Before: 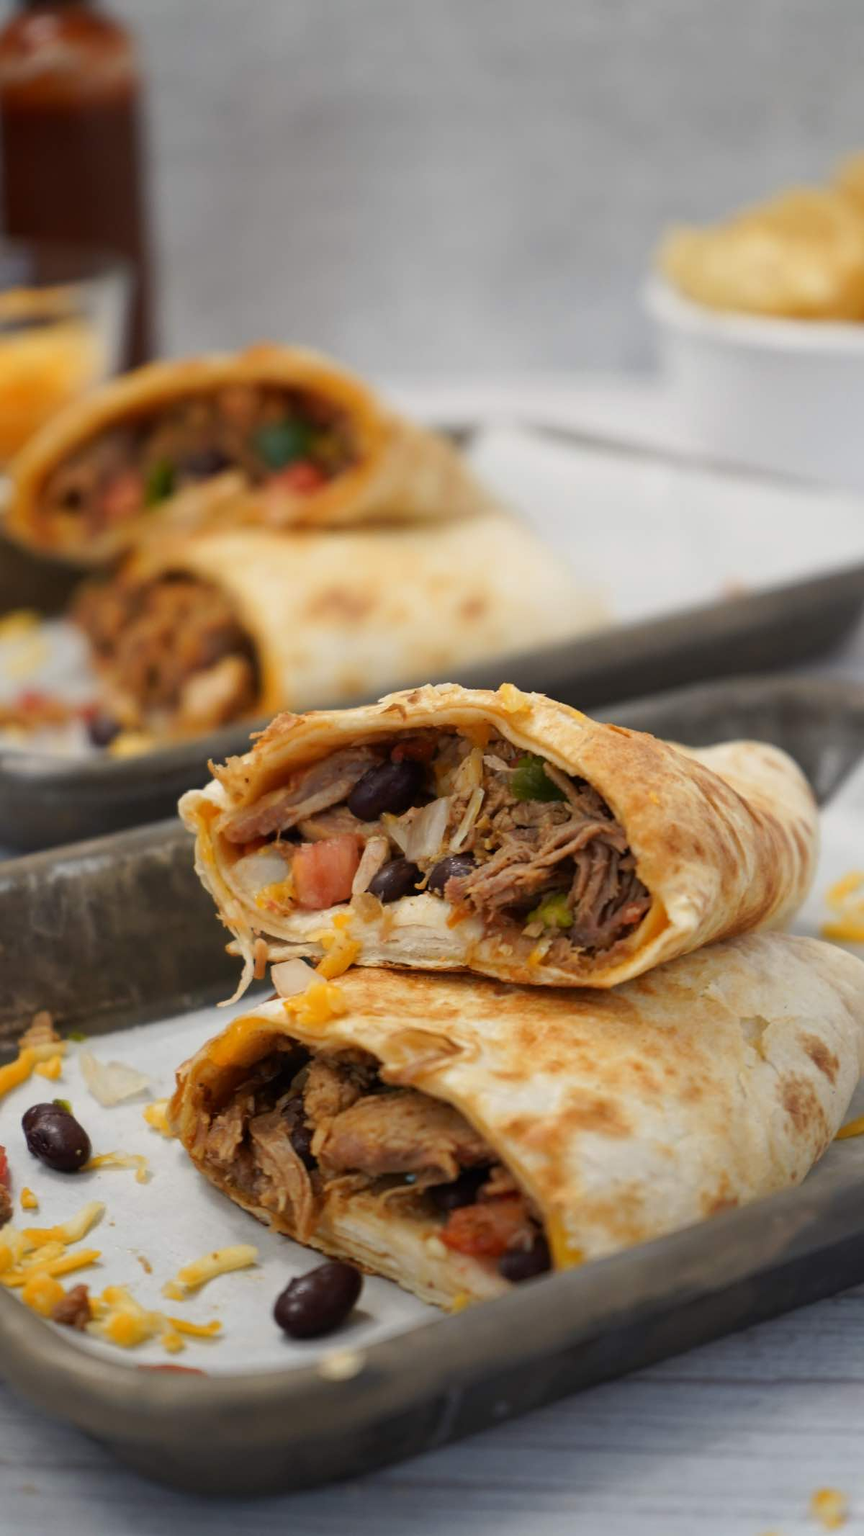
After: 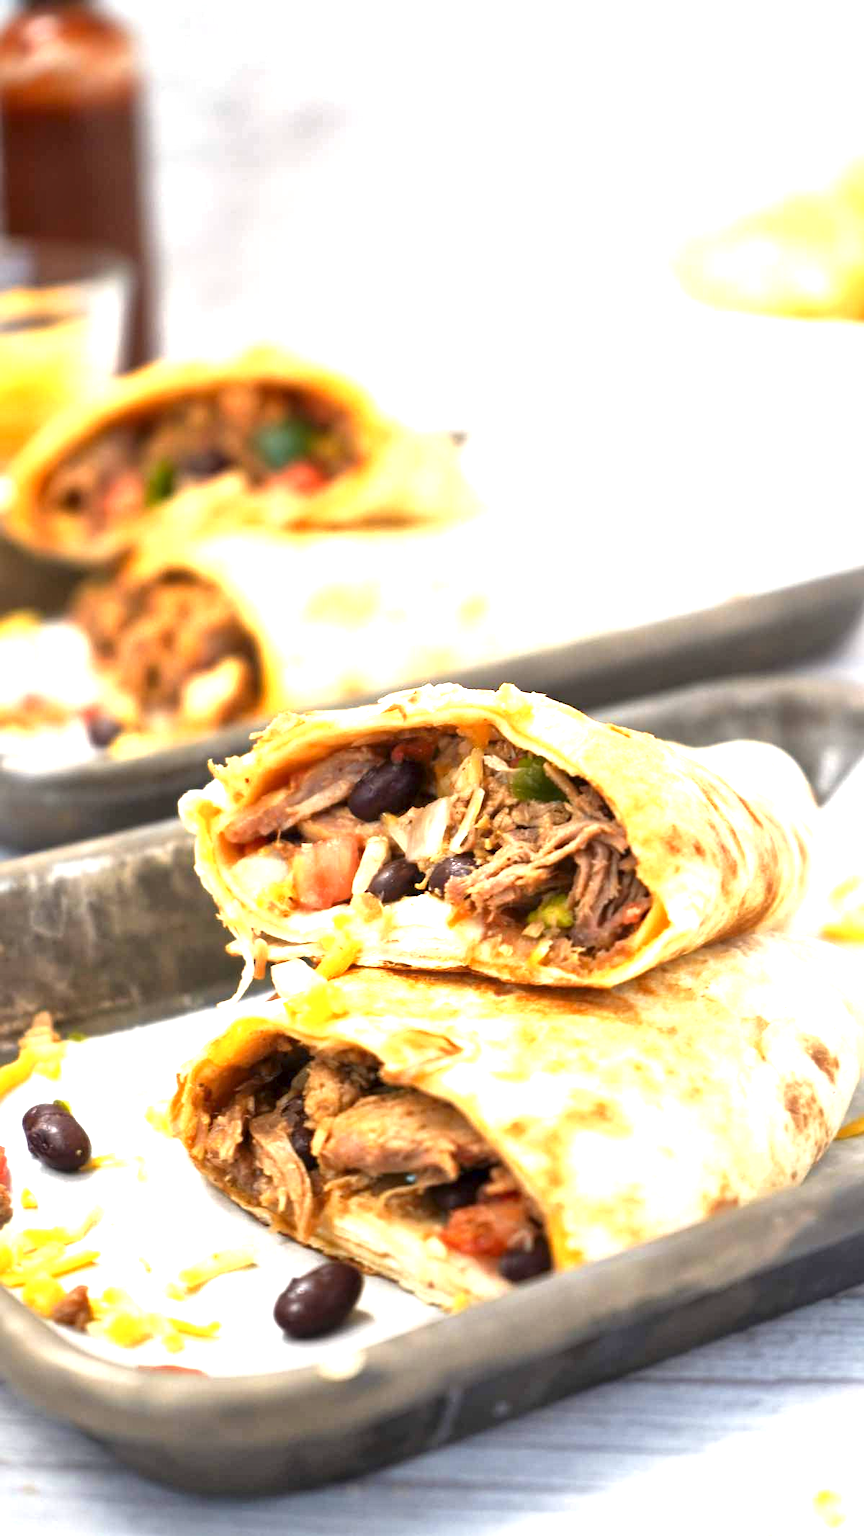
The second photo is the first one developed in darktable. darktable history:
local contrast: mode bilateral grid, contrast 25, coarseness 60, detail 152%, midtone range 0.2
exposure: black level correction 0, exposure 1.876 EV, compensate highlight preservation false
